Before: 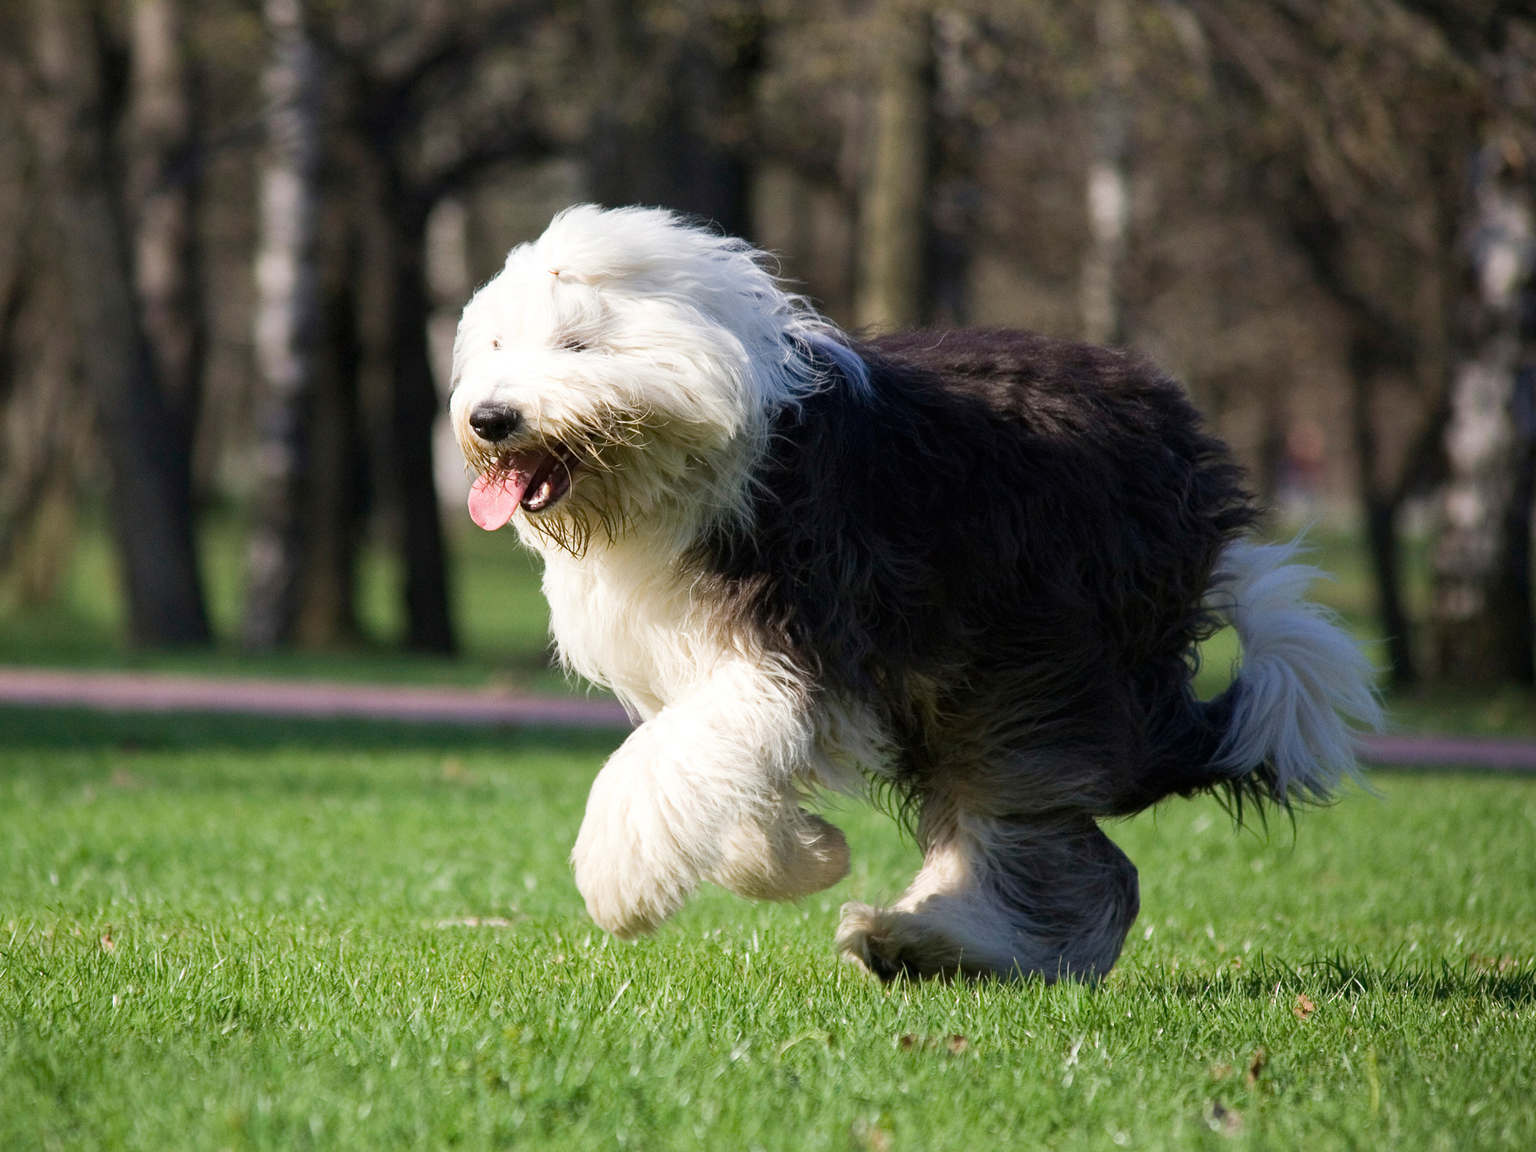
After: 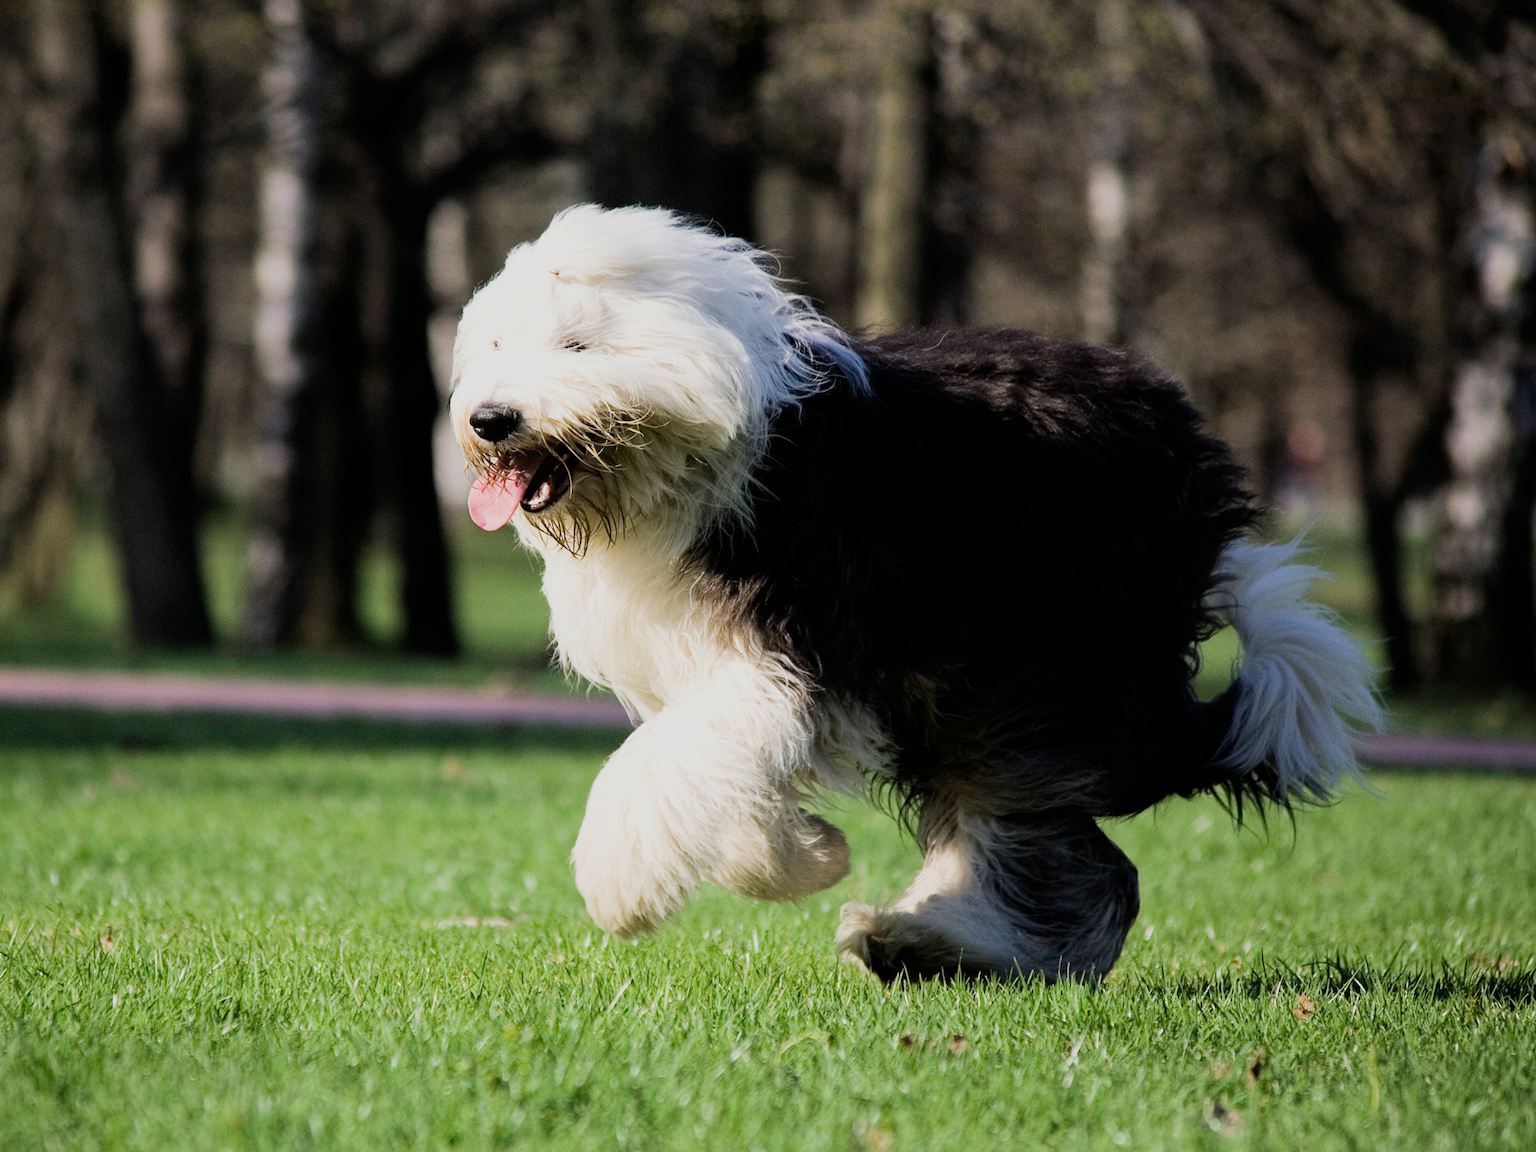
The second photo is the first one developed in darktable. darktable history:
filmic rgb: black relative exposure -7.65 EV, white relative exposure 4.56 EV, hardness 3.61, contrast 1.245
